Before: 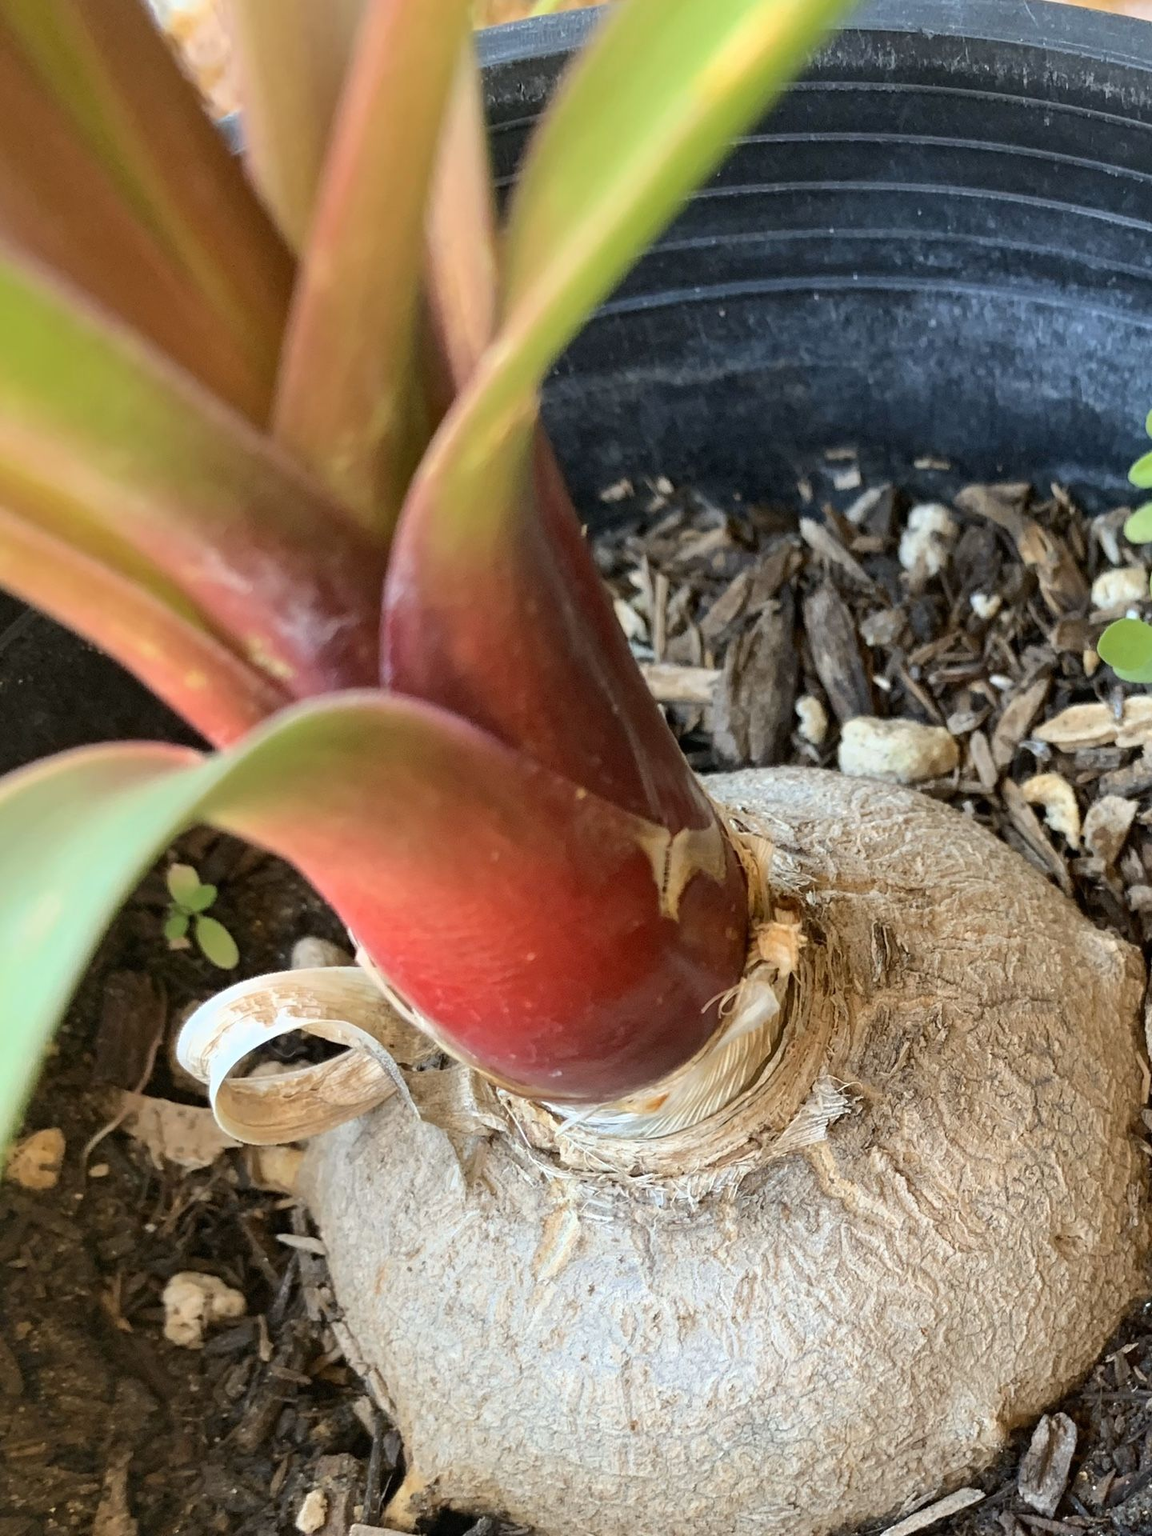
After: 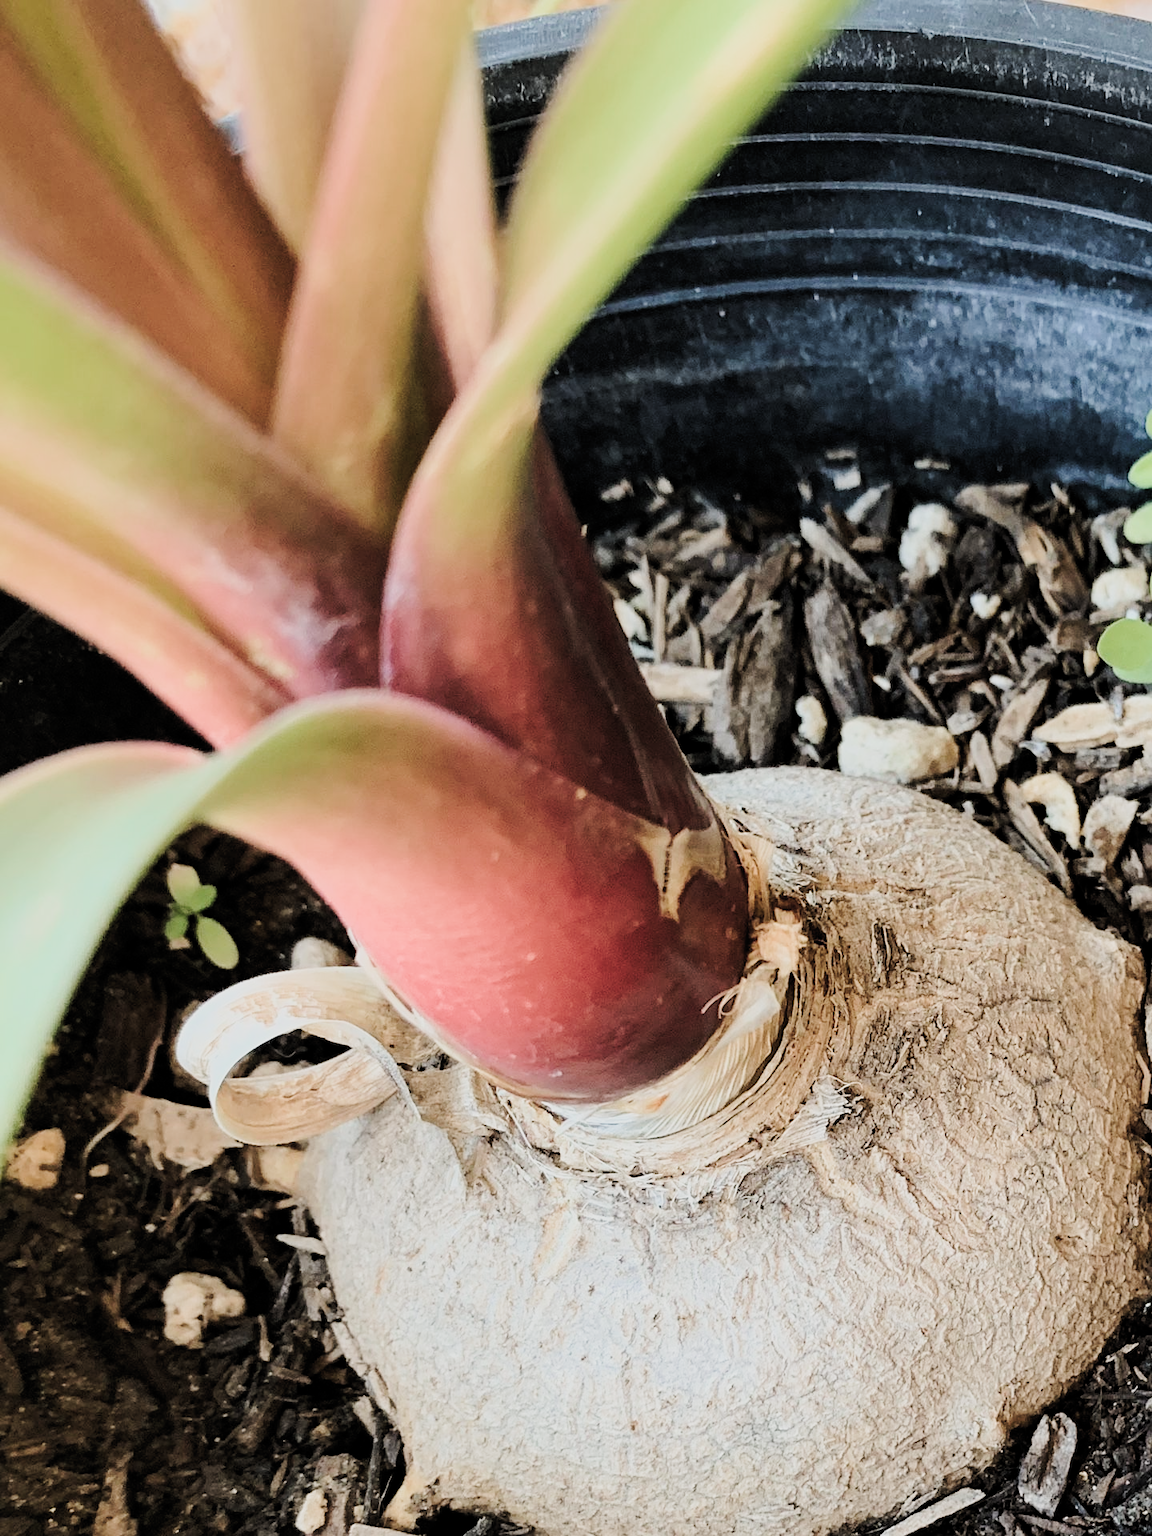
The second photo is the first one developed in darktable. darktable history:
tone curve: curves: ch0 [(0, 0) (0.071, 0.047) (0.266, 0.26) (0.483, 0.554) (0.753, 0.811) (1, 0.983)]; ch1 [(0, 0) (0.346, 0.307) (0.408, 0.387) (0.463, 0.465) (0.482, 0.493) (0.502, 0.5) (0.517, 0.502) (0.55, 0.548) (0.597, 0.61) (0.651, 0.698) (1, 1)]; ch2 [(0, 0) (0.346, 0.34) (0.434, 0.46) (0.485, 0.494) (0.5, 0.494) (0.517, 0.506) (0.526, 0.545) (0.583, 0.61) (0.625, 0.659) (1, 1)], preserve colors none
sharpen: amount 0.215
filmic rgb: black relative exposure -5.07 EV, white relative exposure 4 EV, threshold 2.95 EV, hardness 2.9, contrast 1.297, highlights saturation mix -11.12%, color science v5 (2021), iterations of high-quality reconstruction 0, contrast in shadows safe, contrast in highlights safe, enable highlight reconstruction true
